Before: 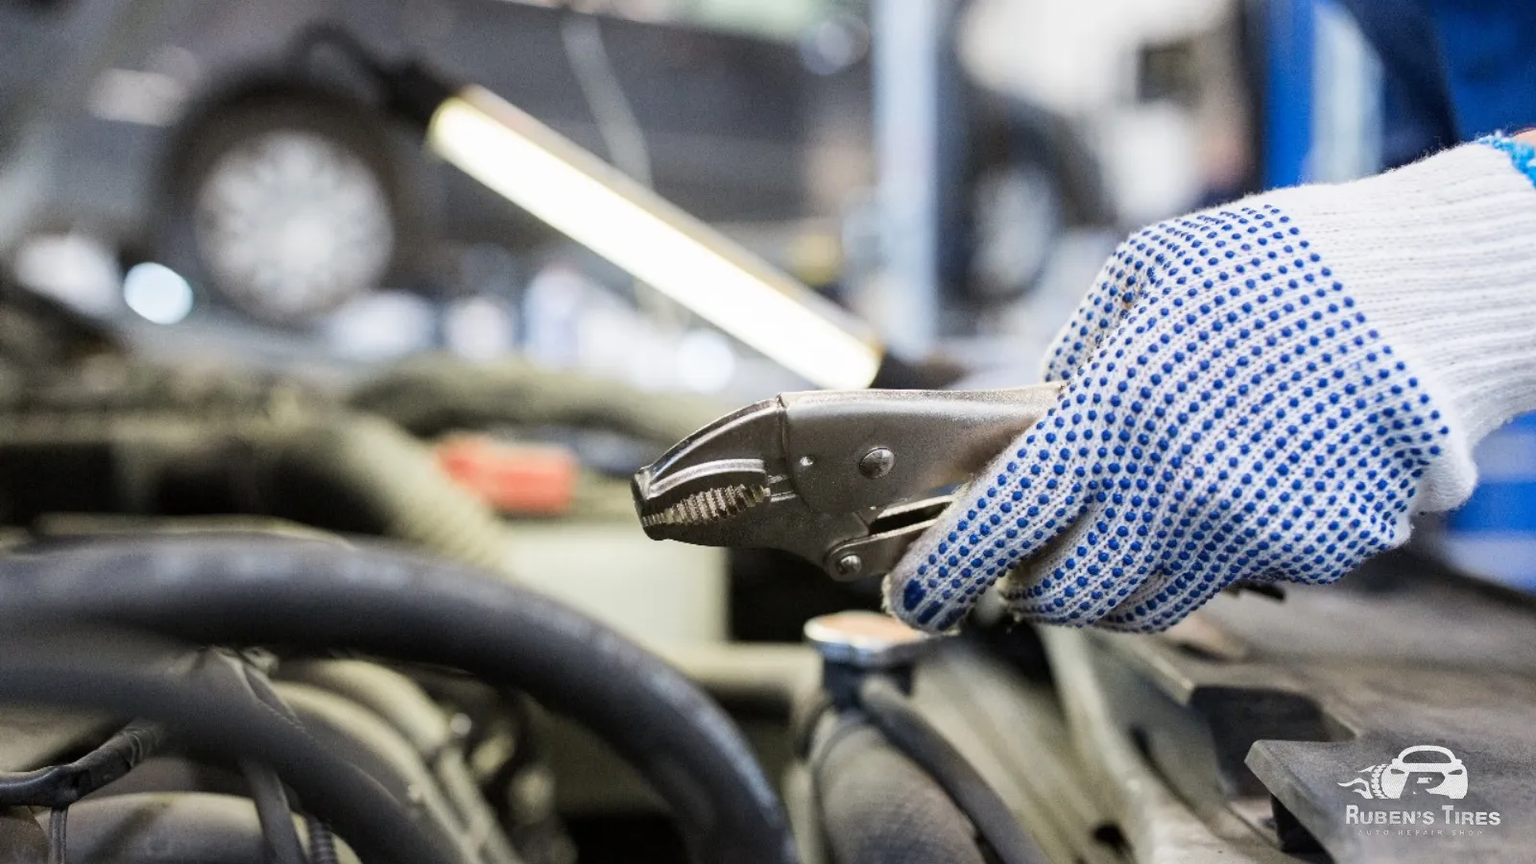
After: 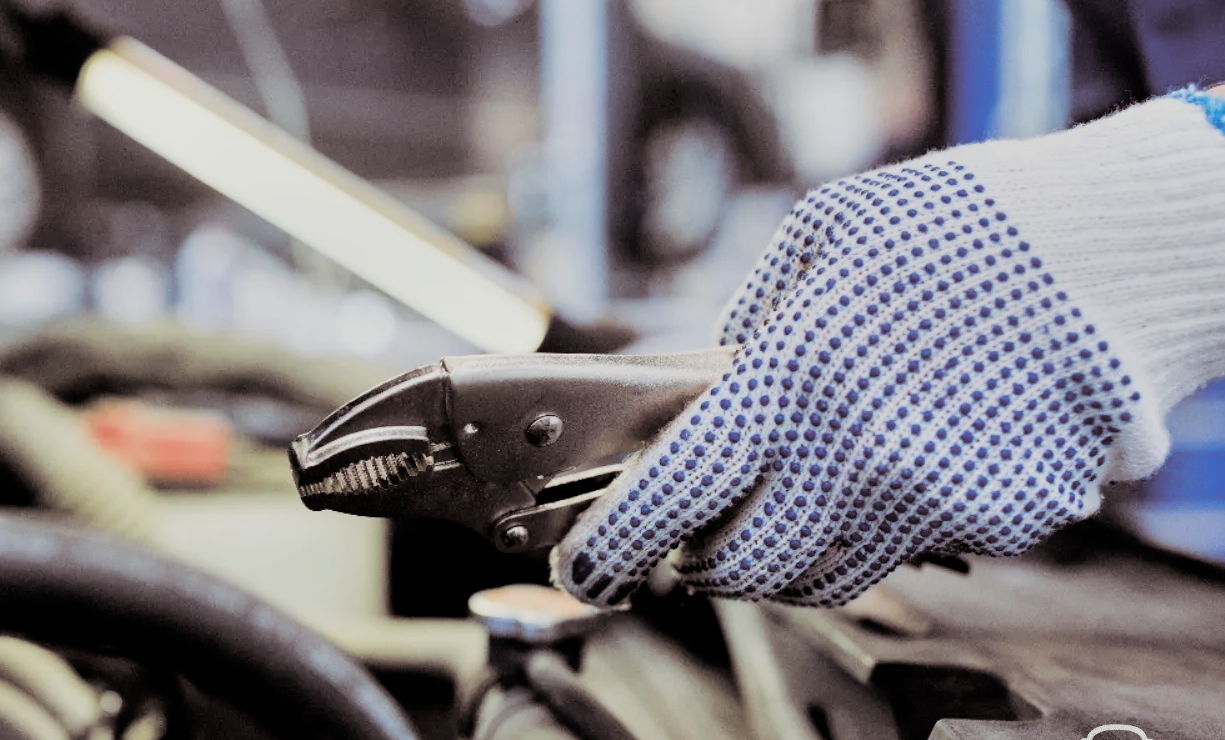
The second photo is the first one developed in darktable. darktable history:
split-toning: shadows › saturation 0.2
filmic rgb: black relative exposure -5 EV, hardness 2.88, contrast 1.2
shadows and highlights: radius 100.41, shadows 50.55, highlights -64.36, highlights color adjustment 49.82%, soften with gaussian
crop: left 23.095%, top 5.827%, bottom 11.854%
